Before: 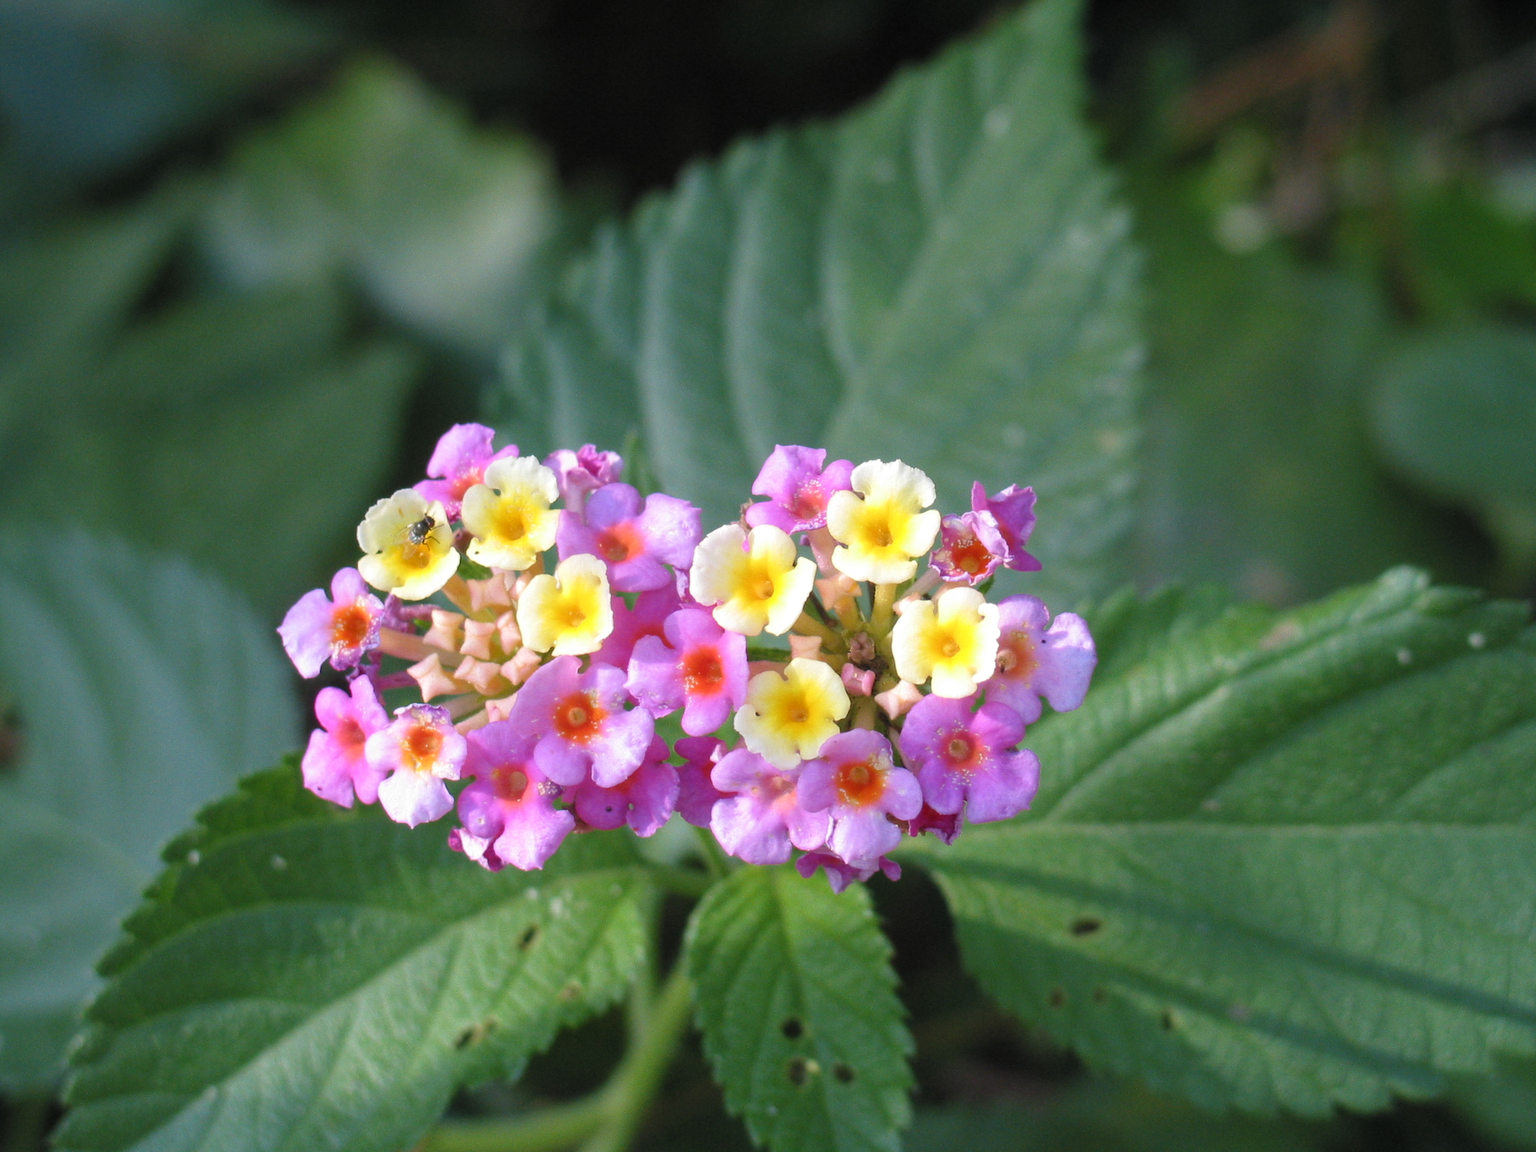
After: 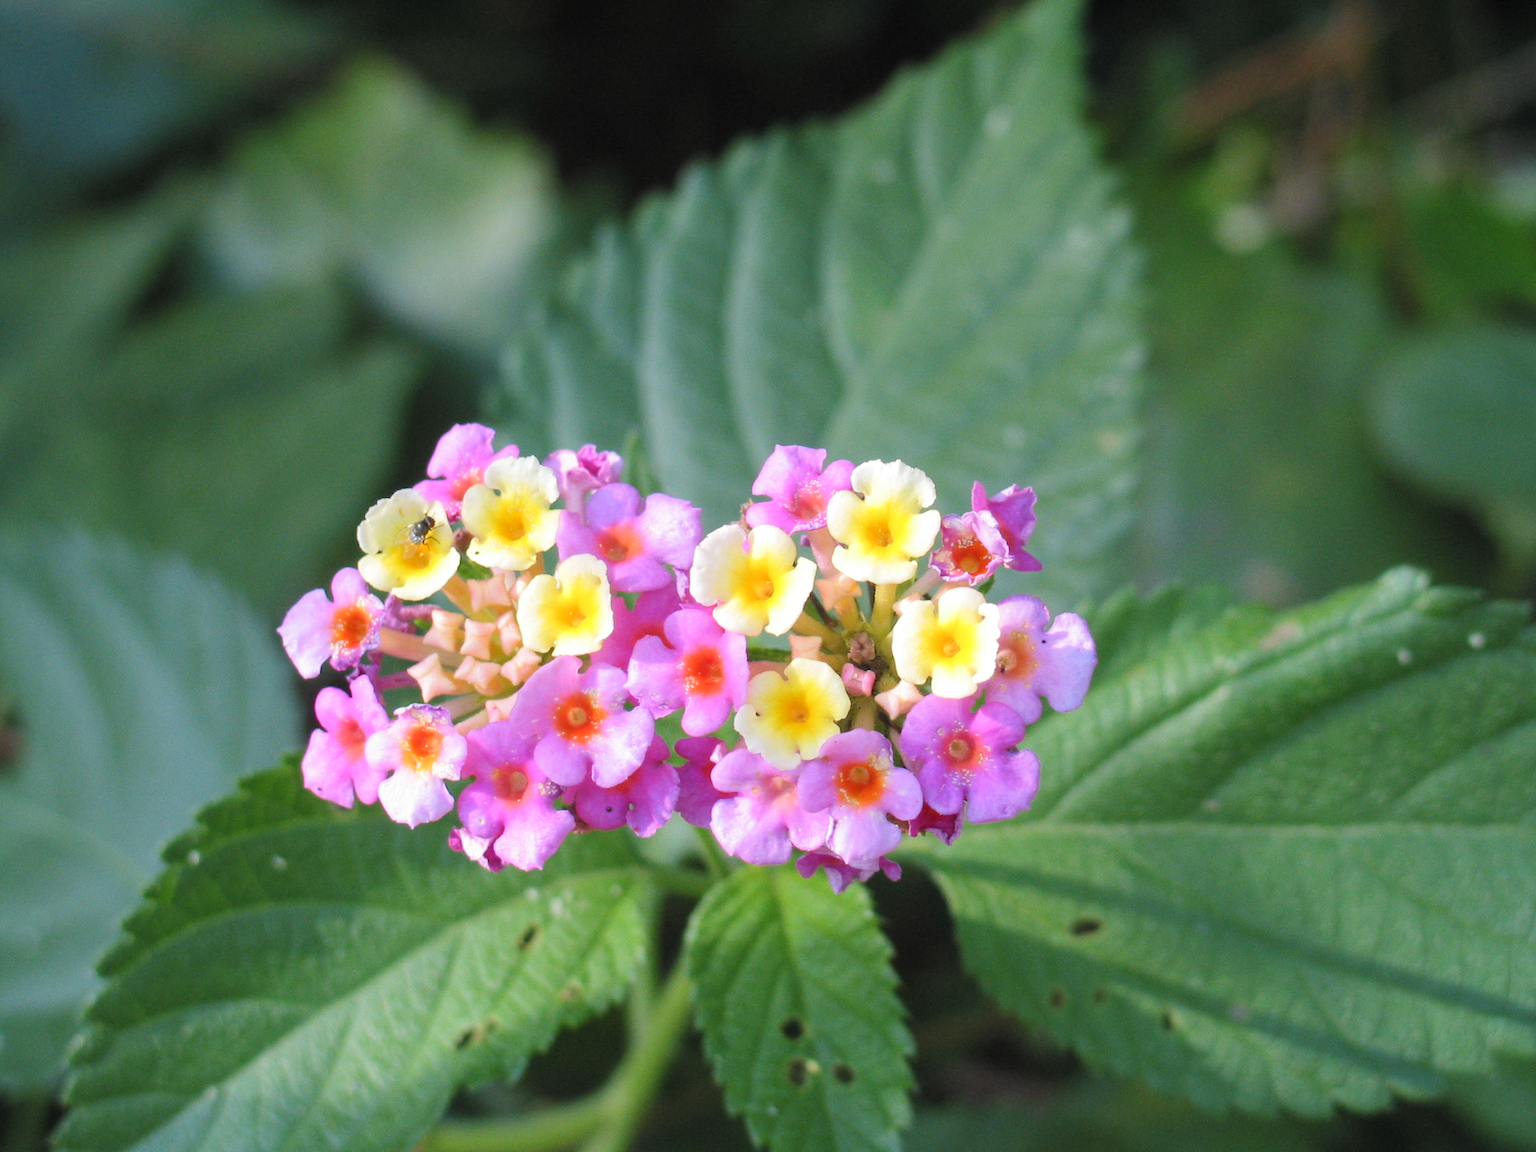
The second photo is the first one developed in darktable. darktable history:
base curve: curves: ch0 [(0, 0) (0.262, 0.32) (0.722, 0.705) (1, 1)]
tone curve: curves: ch0 [(0, 0) (0.003, 0.003) (0.011, 0.012) (0.025, 0.026) (0.044, 0.046) (0.069, 0.072) (0.1, 0.104) (0.136, 0.141) (0.177, 0.184) (0.224, 0.233) (0.277, 0.288) (0.335, 0.348) (0.399, 0.414) (0.468, 0.486) (0.543, 0.564) (0.623, 0.647) (0.709, 0.736) (0.801, 0.831) (0.898, 0.921) (1, 1)], preserve colors none
